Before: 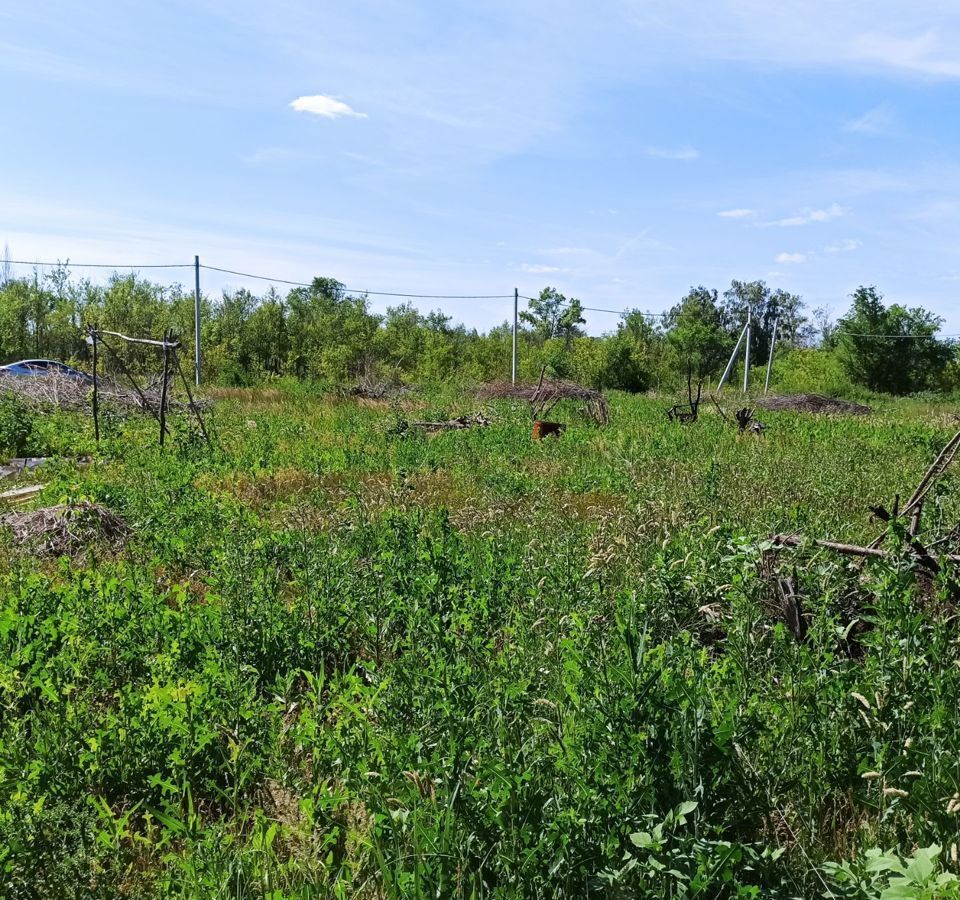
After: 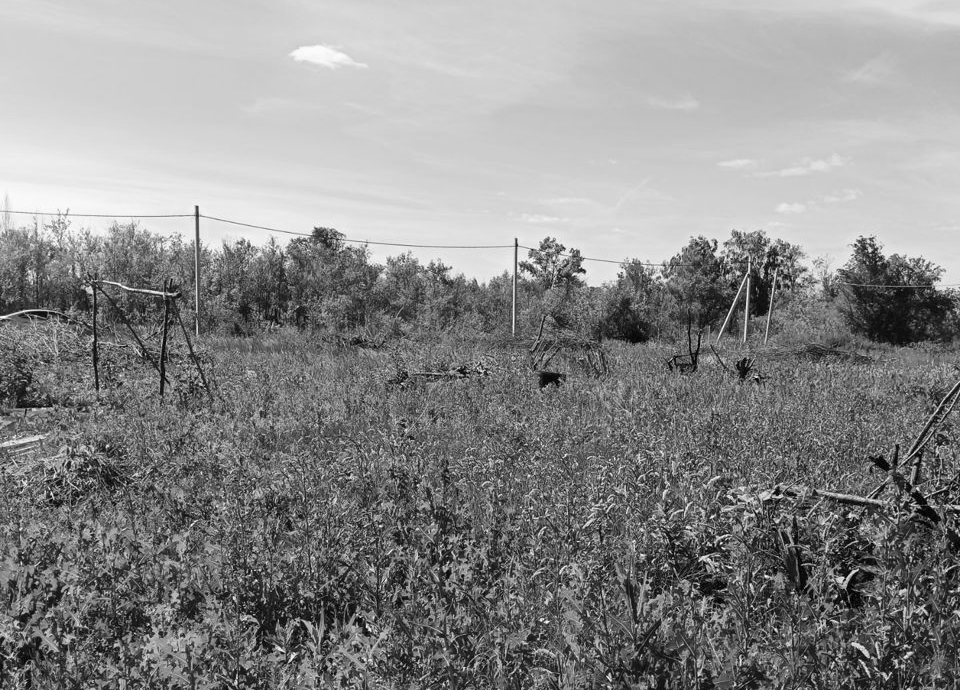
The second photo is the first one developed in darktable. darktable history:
crop: top 5.667%, bottom 17.637%
bloom: size 9%, threshold 100%, strength 7%
monochrome: a -4.13, b 5.16, size 1
